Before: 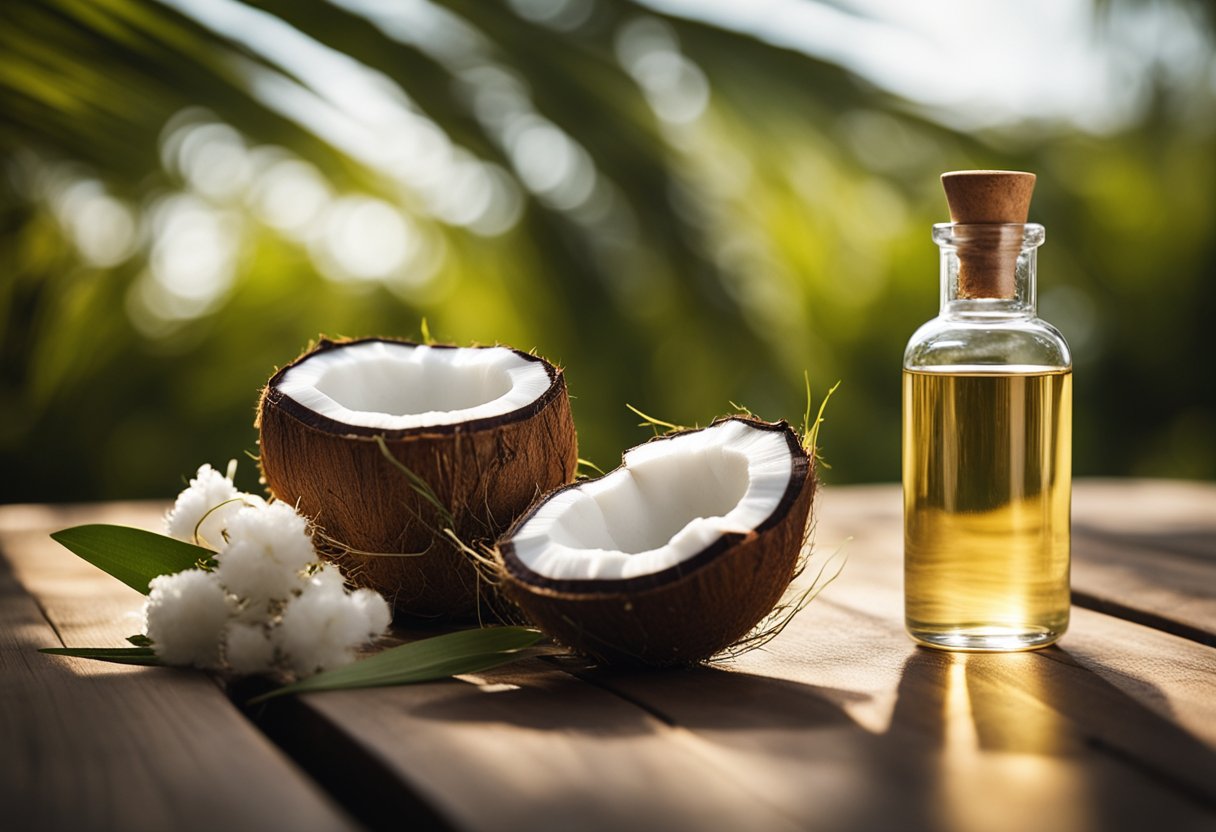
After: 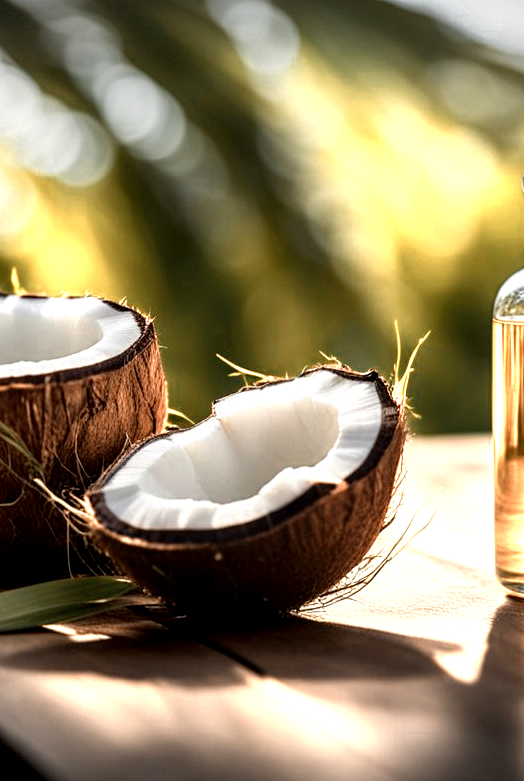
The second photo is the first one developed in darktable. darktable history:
vignetting: brightness -0.28, dithering 8-bit output, unbound false
crop: left 33.772%, top 6.026%, right 23.063%
color zones: curves: ch0 [(0.018, 0.548) (0.197, 0.654) (0.425, 0.447) (0.605, 0.658) (0.732, 0.579)]; ch1 [(0.105, 0.531) (0.224, 0.531) (0.386, 0.39) (0.618, 0.456) (0.732, 0.456) (0.956, 0.421)]; ch2 [(0.039, 0.583) (0.215, 0.465) (0.399, 0.544) (0.465, 0.548) (0.614, 0.447) (0.724, 0.43) (0.882, 0.623) (0.956, 0.632)], mix 101.32%
local contrast: on, module defaults
exposure: black level correction 0.007, exposure 0.158 EV, compensate exposure bias true, compensate highlight preservation false
